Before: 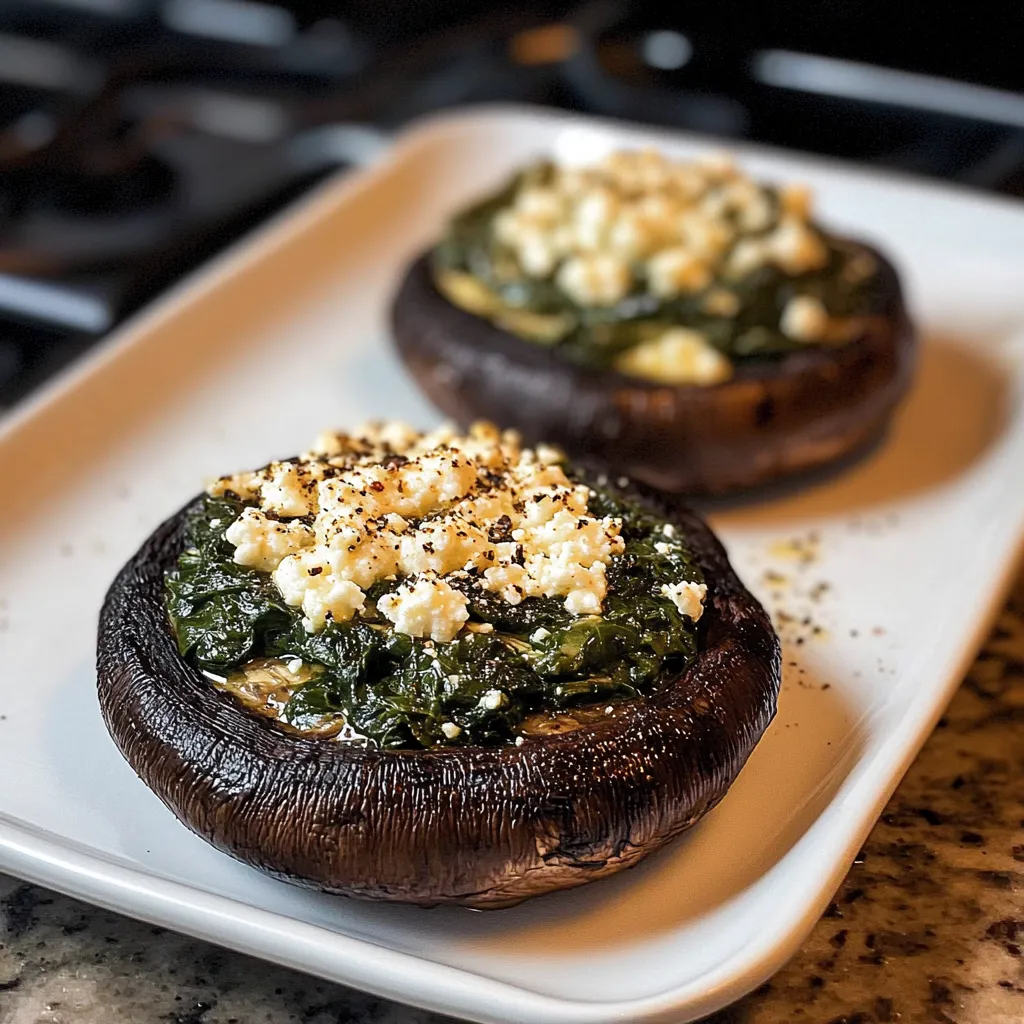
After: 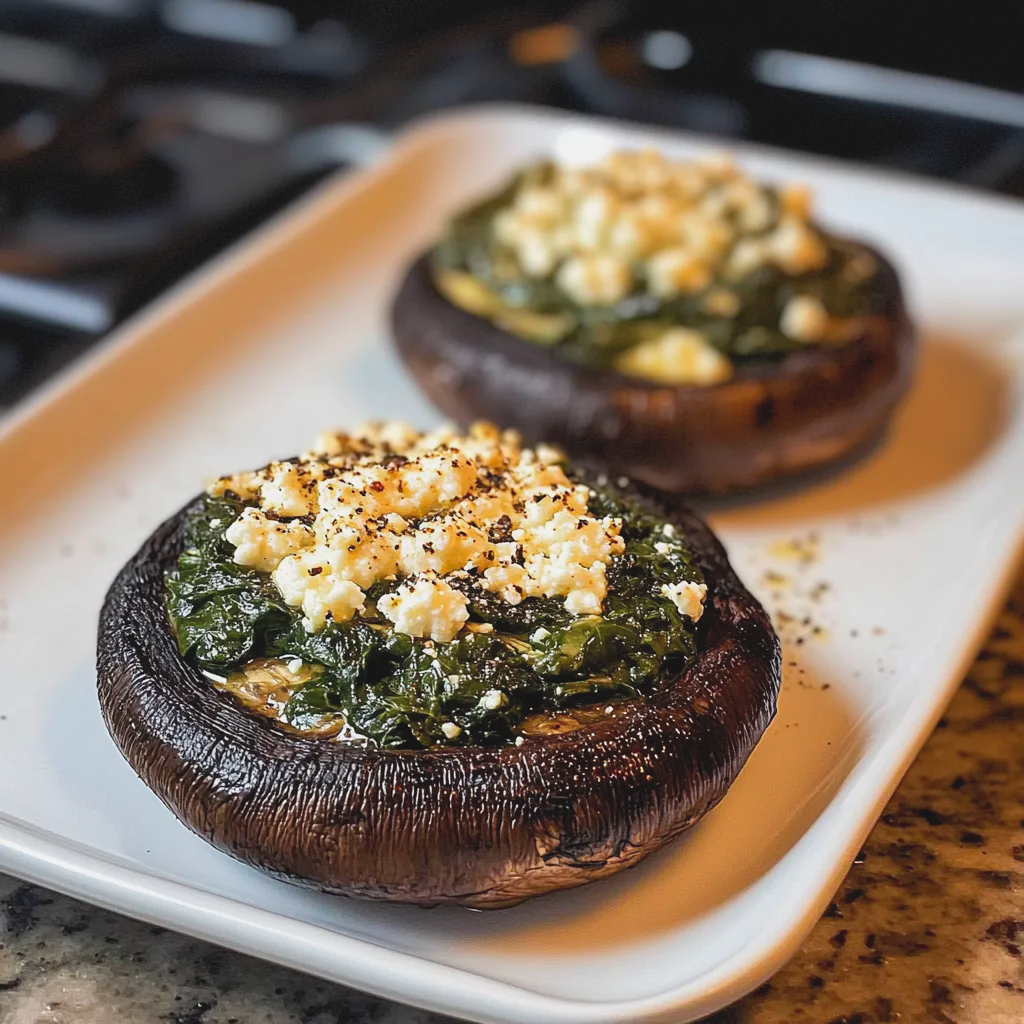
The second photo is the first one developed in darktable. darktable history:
contrast brightness saturation: contrast -0.104, brightness 0.049, saturation 0.083
